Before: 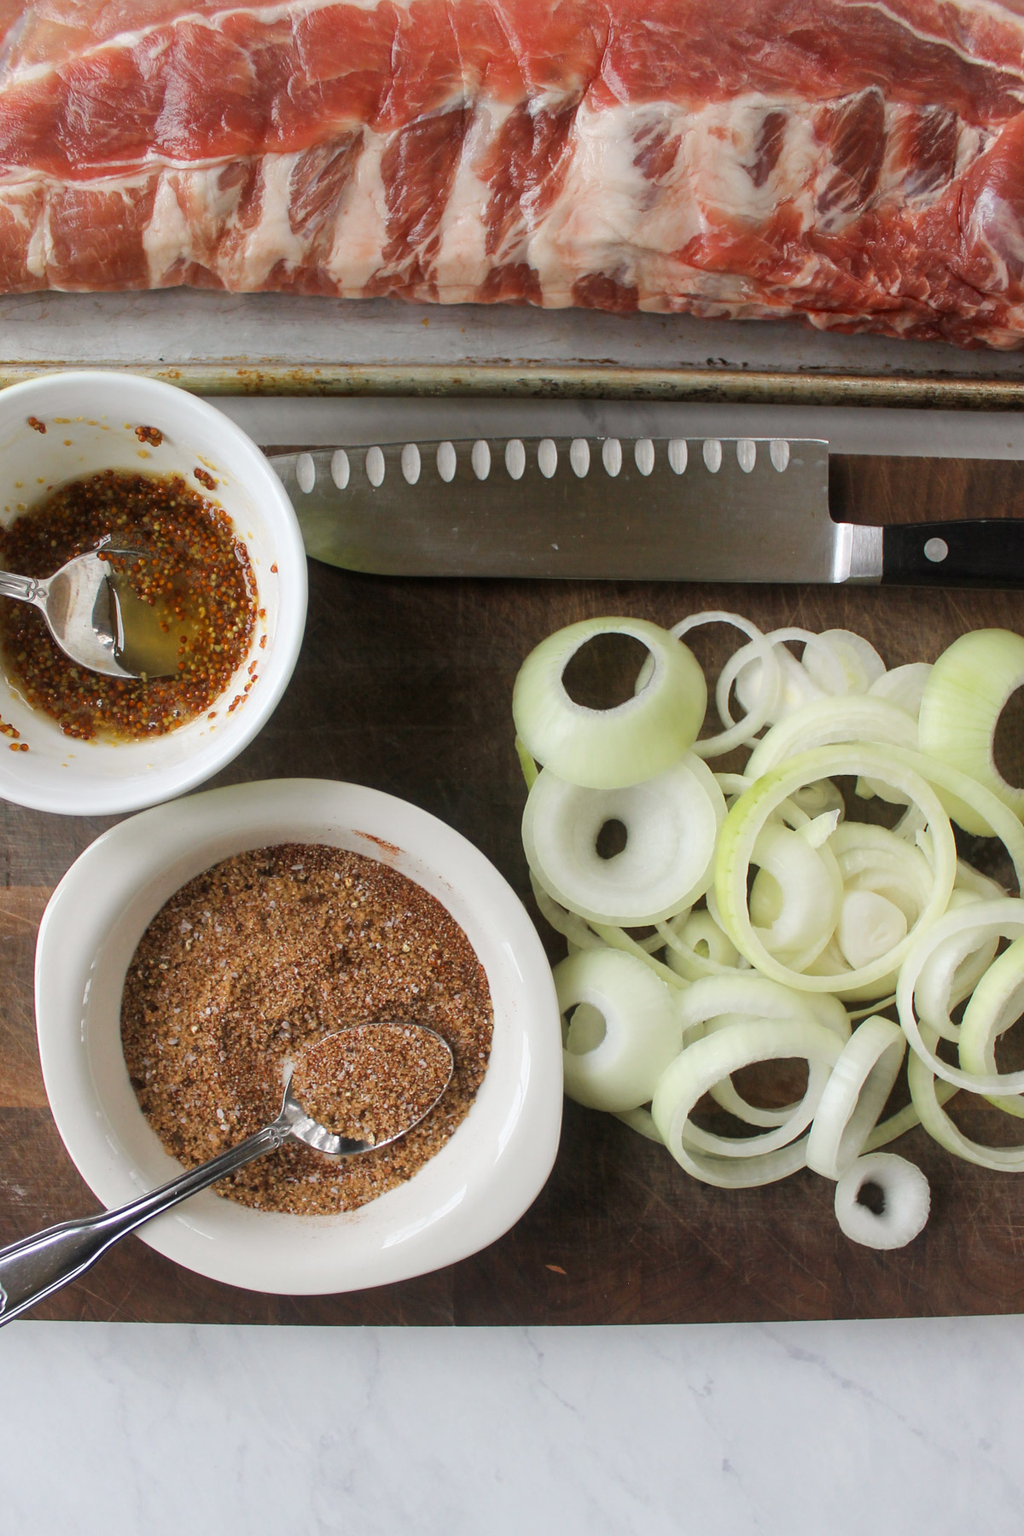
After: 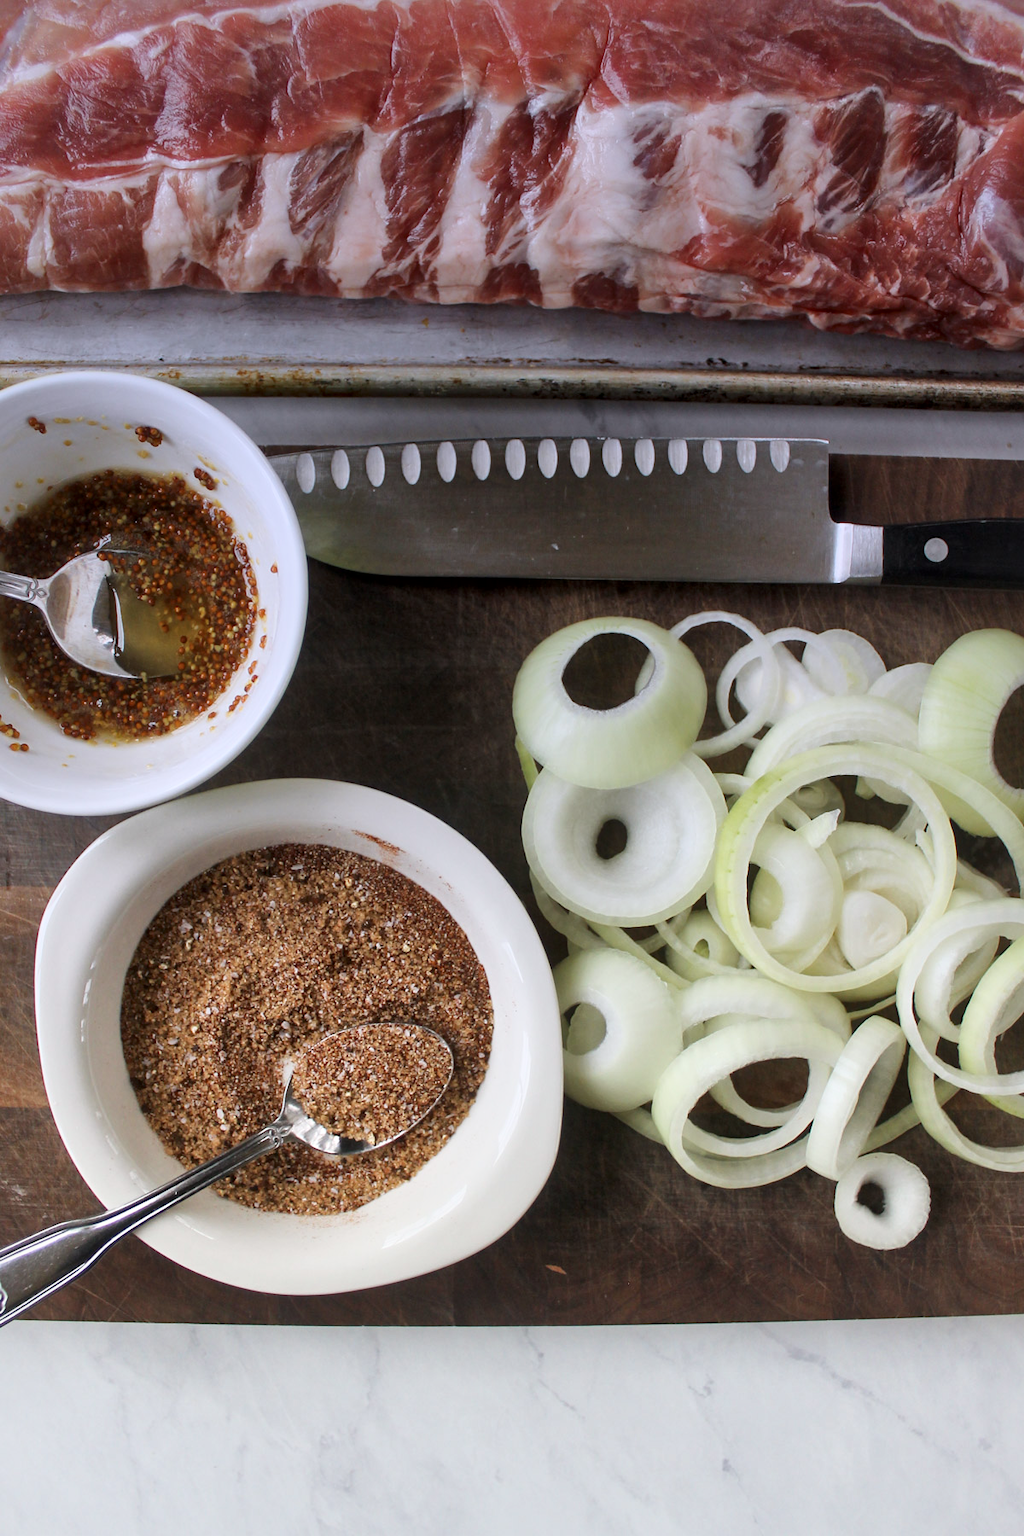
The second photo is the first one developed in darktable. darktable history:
contrast brightness saturation: contrast -0.08, brightness -0.04, saturation -0.11
local contrast: mode bilateral grid, contrast 25, coarseness 60, detail 151%, midtone range 0.2
graduated density: hue 238.83°, saturation 50%
base curve: curves: ch0 [(0, 0) (0.666, 0.806) (1, 1)]
